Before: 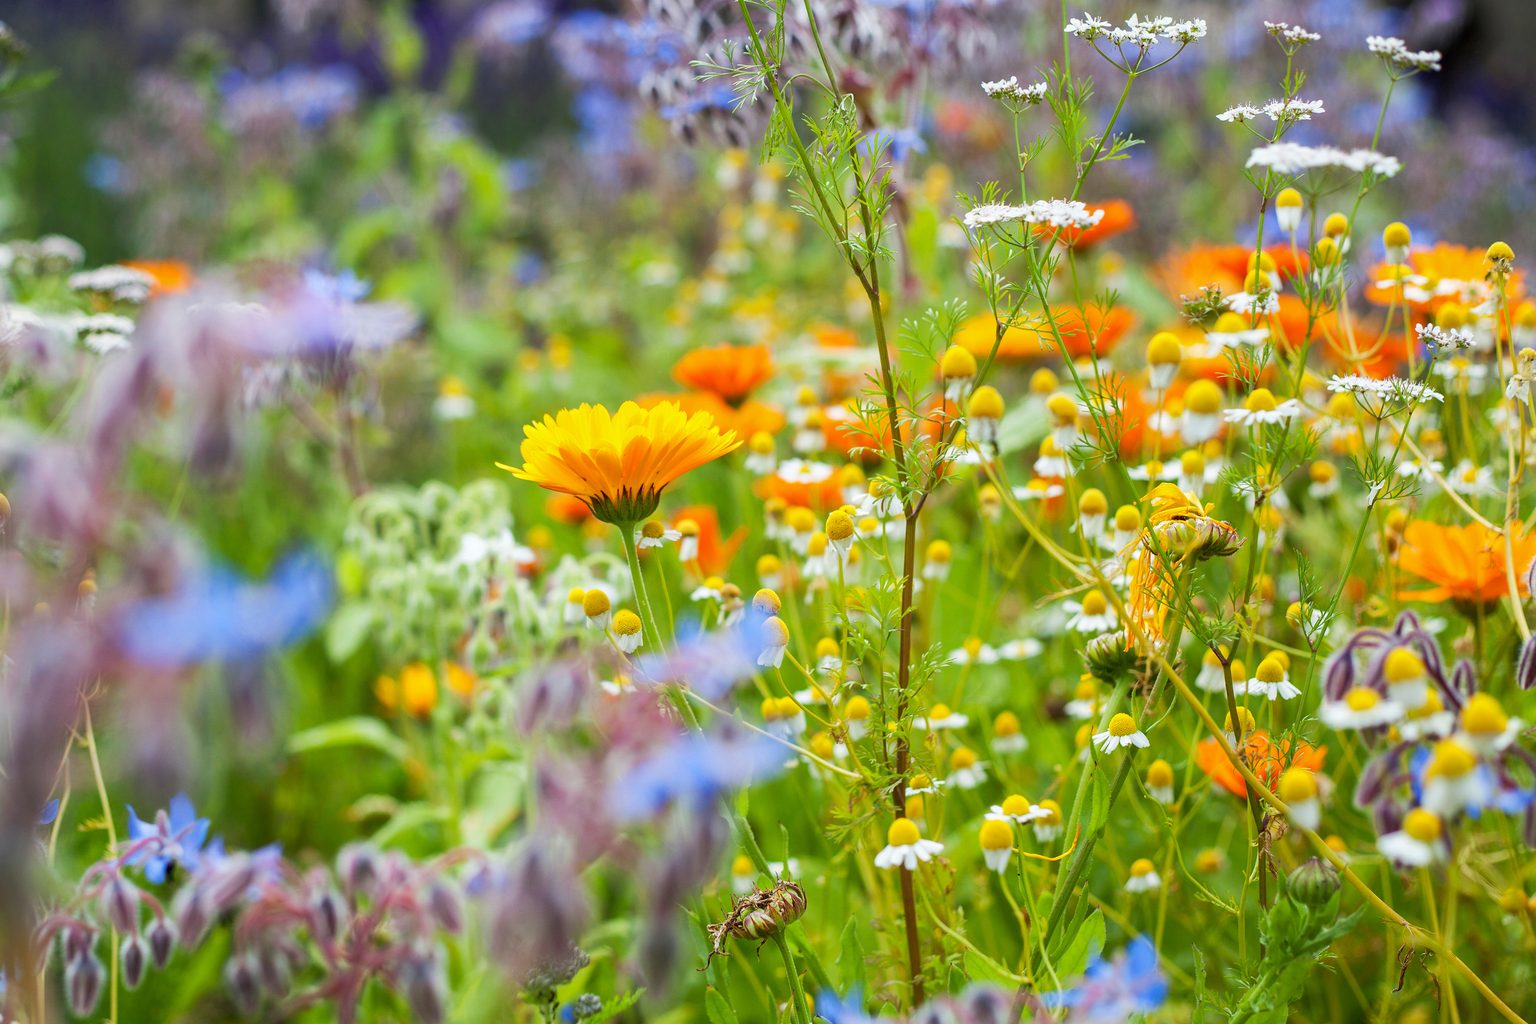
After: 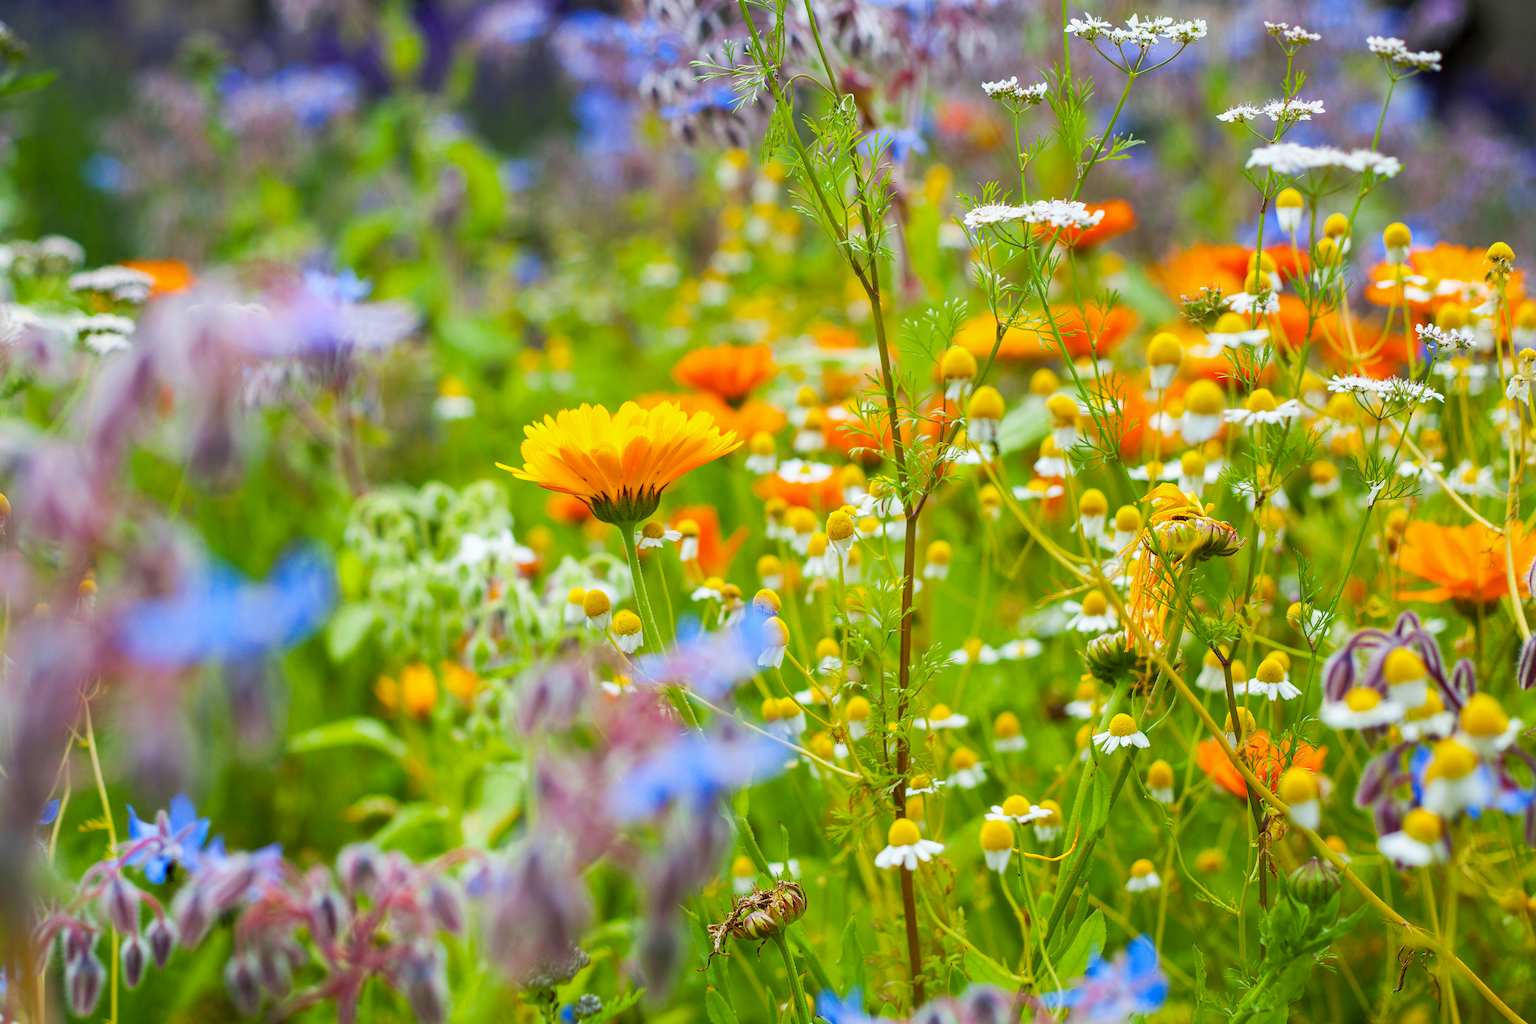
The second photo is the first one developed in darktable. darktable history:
color balance rgb: perceptual saturation grading › global saturation 30.852%
